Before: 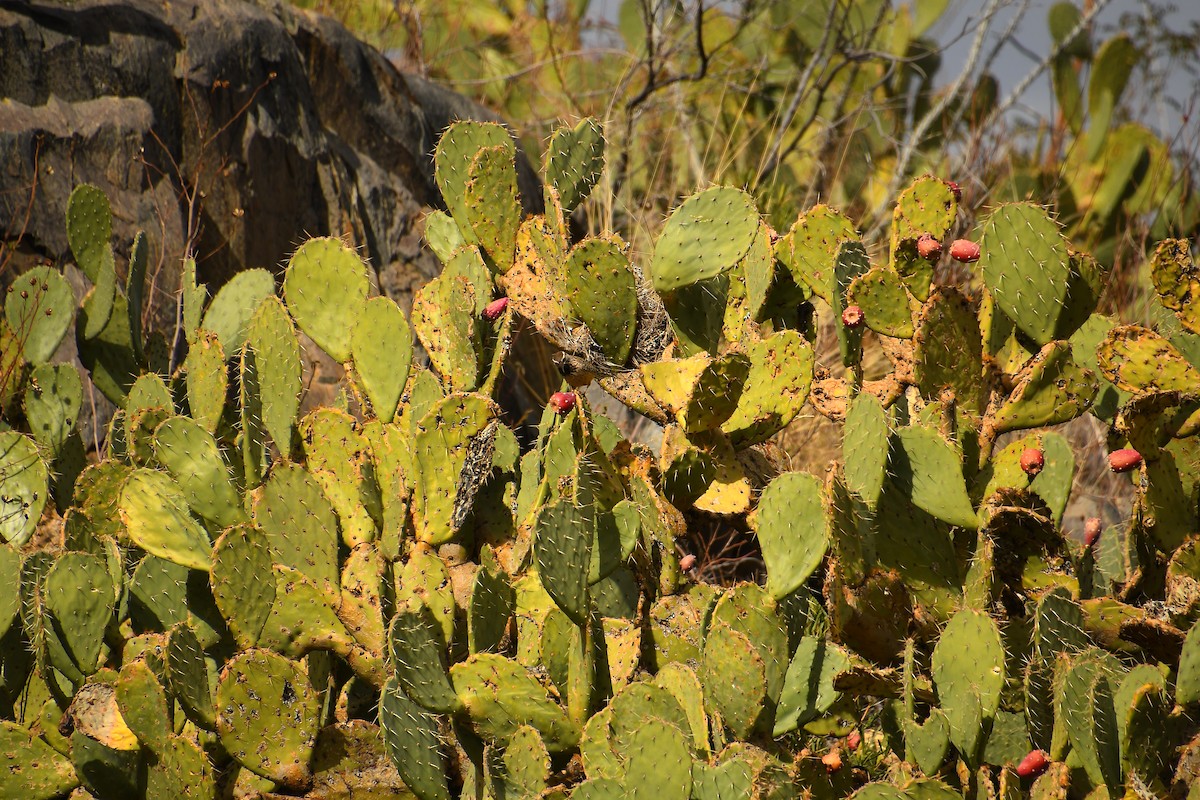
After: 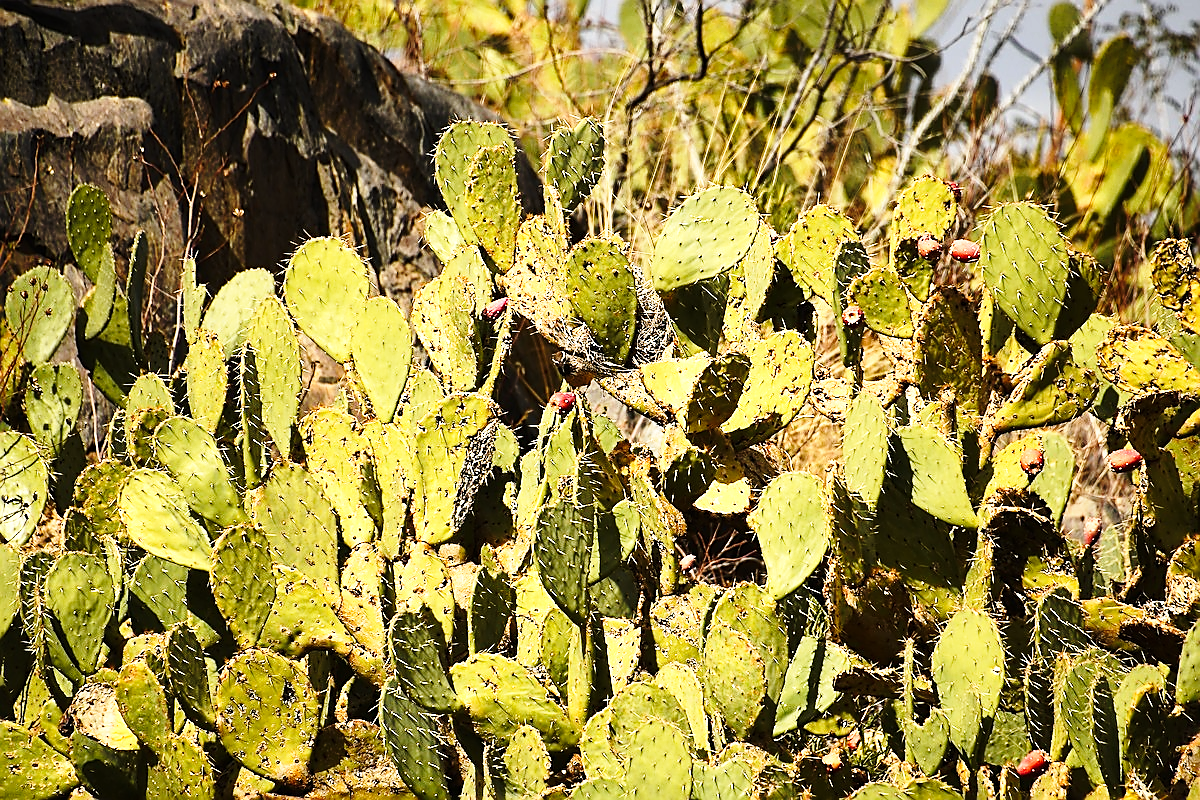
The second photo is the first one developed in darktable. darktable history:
base curve: curves: ch0 [(0, 0) (0.028, 0.03) (0.121, 0.232) (0.46, 0.748) (0.859, 0.968) (1, 1)], preserve colors none
tone equalizer: -8 EV -0.75 EV, -7 EV -0.7 EV, -6 EV -0.6 EV, -5 EV -0.4 EV, -3 EV 0.4 EV, -2 EV 0.6 EV, -1 EV 0.7 EV, +0 EV 0.75 EV, edges refinement/feathering 500, mask exposure compensation -1.57 EV, preserve details no
sharpen: radius 1.4, amount 1.25, threshold 0.7
